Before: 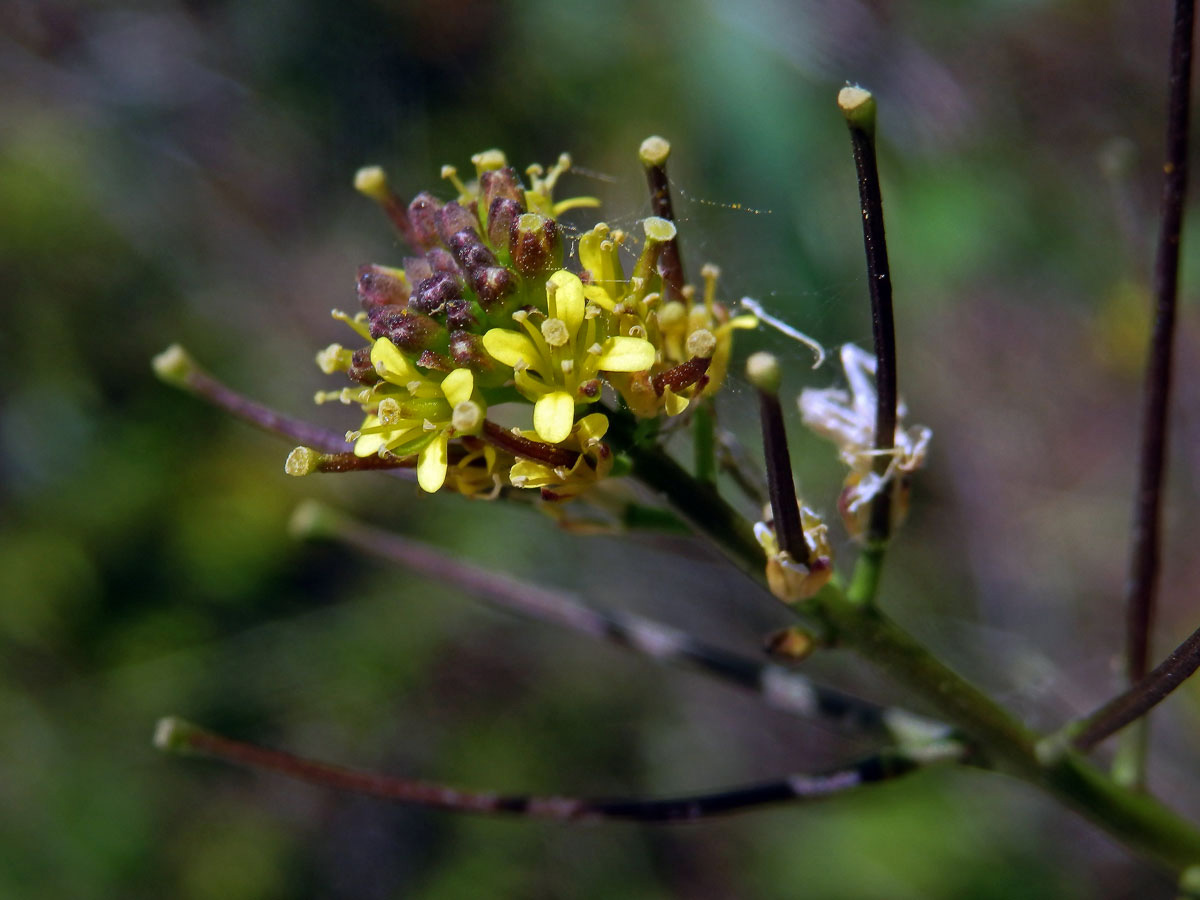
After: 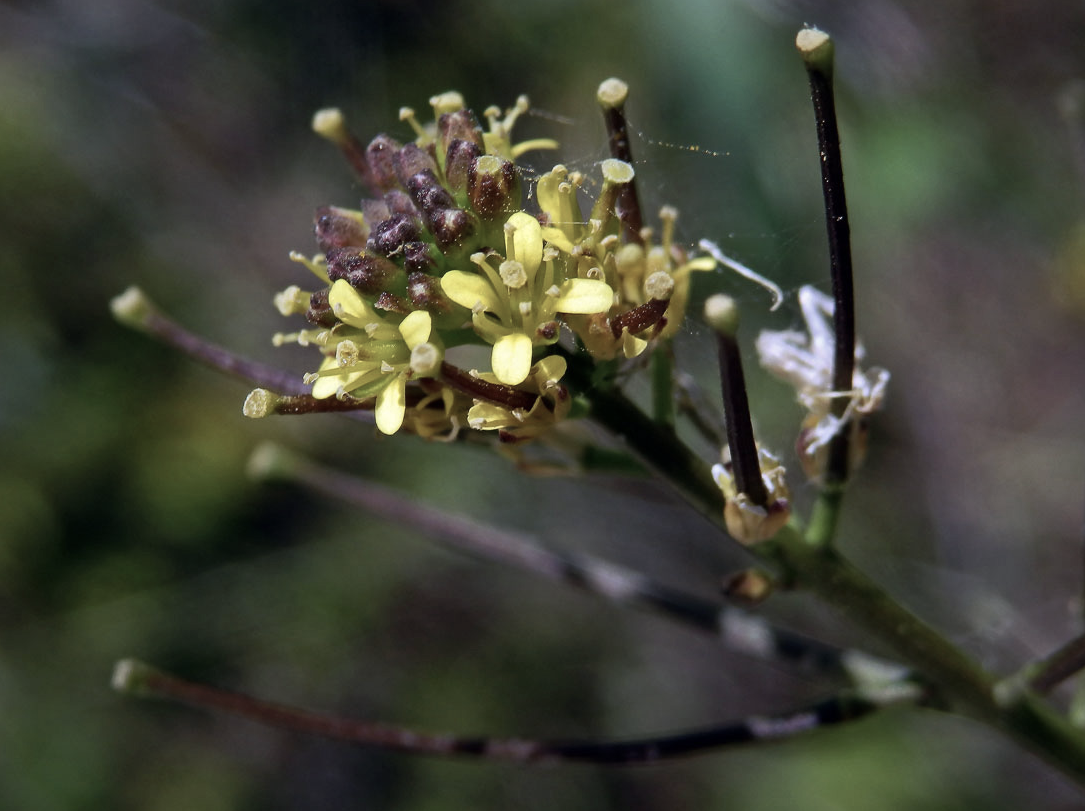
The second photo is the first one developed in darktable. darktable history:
crop: left 3.523%, top 6.48%, right 6.006%, bottom 3.304%
contrast brightness saturation: contrast 0.101, saturation -0.377
